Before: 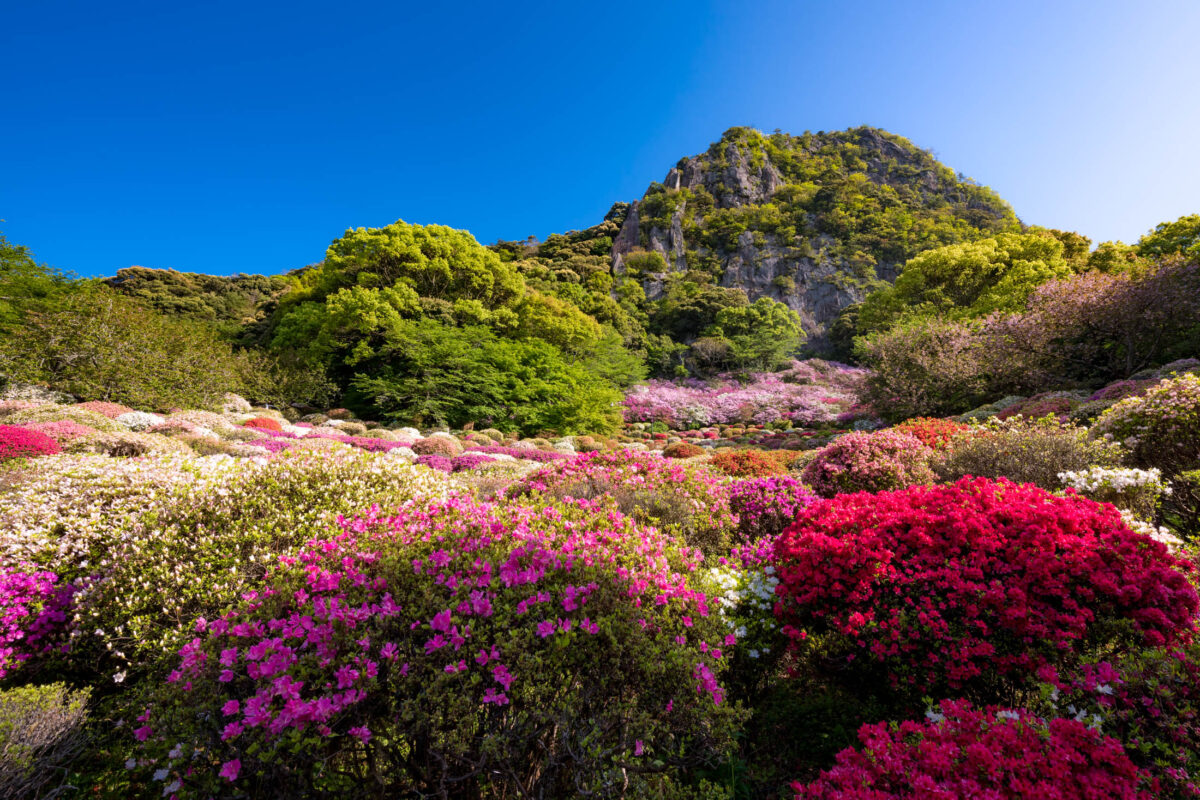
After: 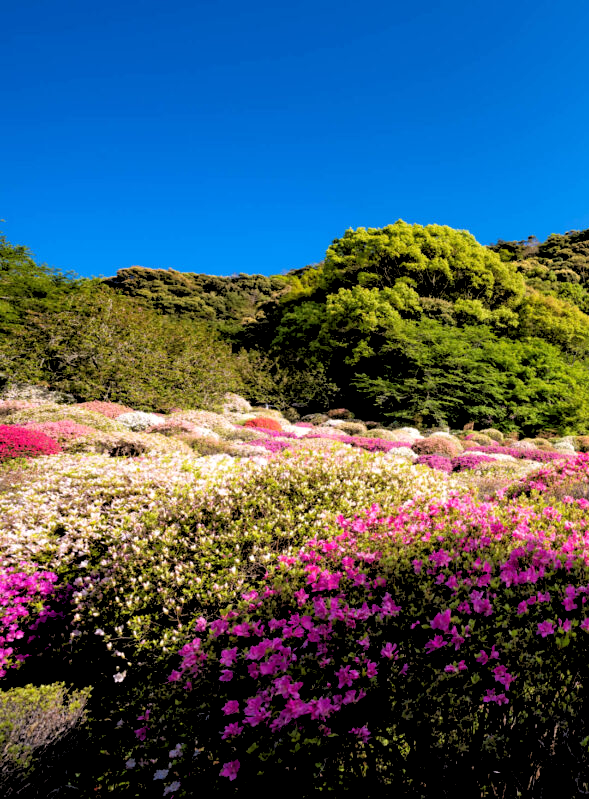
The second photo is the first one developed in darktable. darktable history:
crop and rotate: left 0%, top 0%, right 50.845%
rgb levels: levels [[0.029, 0.461, 0.922], [0, 0.5, 1], [0, 0.5, 1]]
